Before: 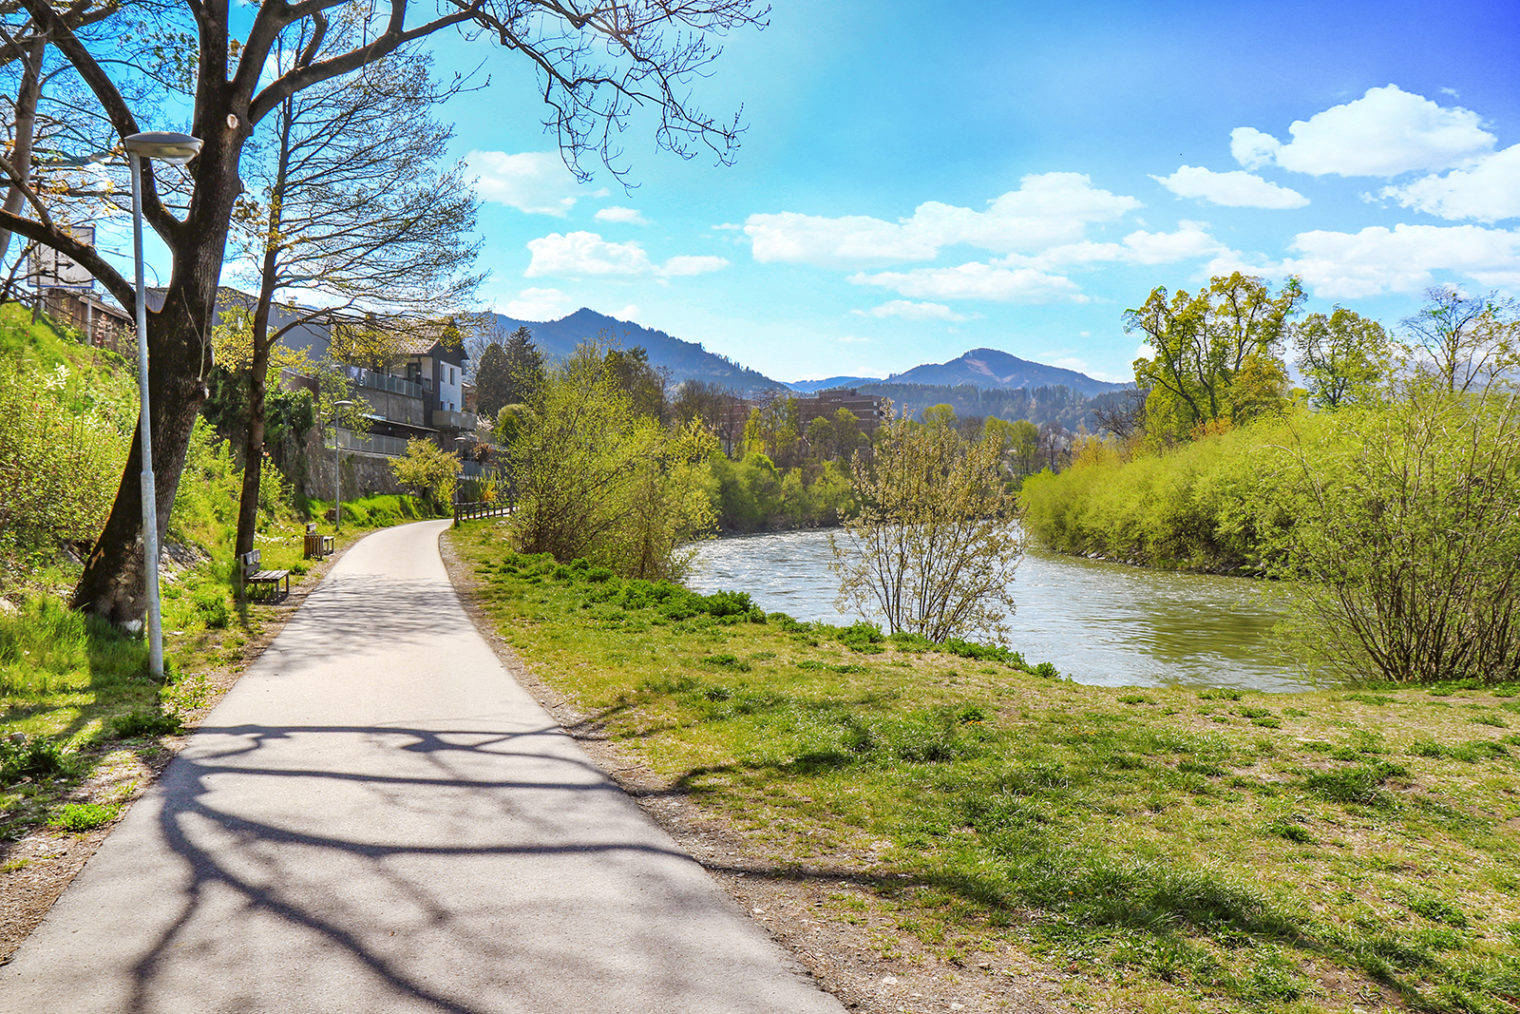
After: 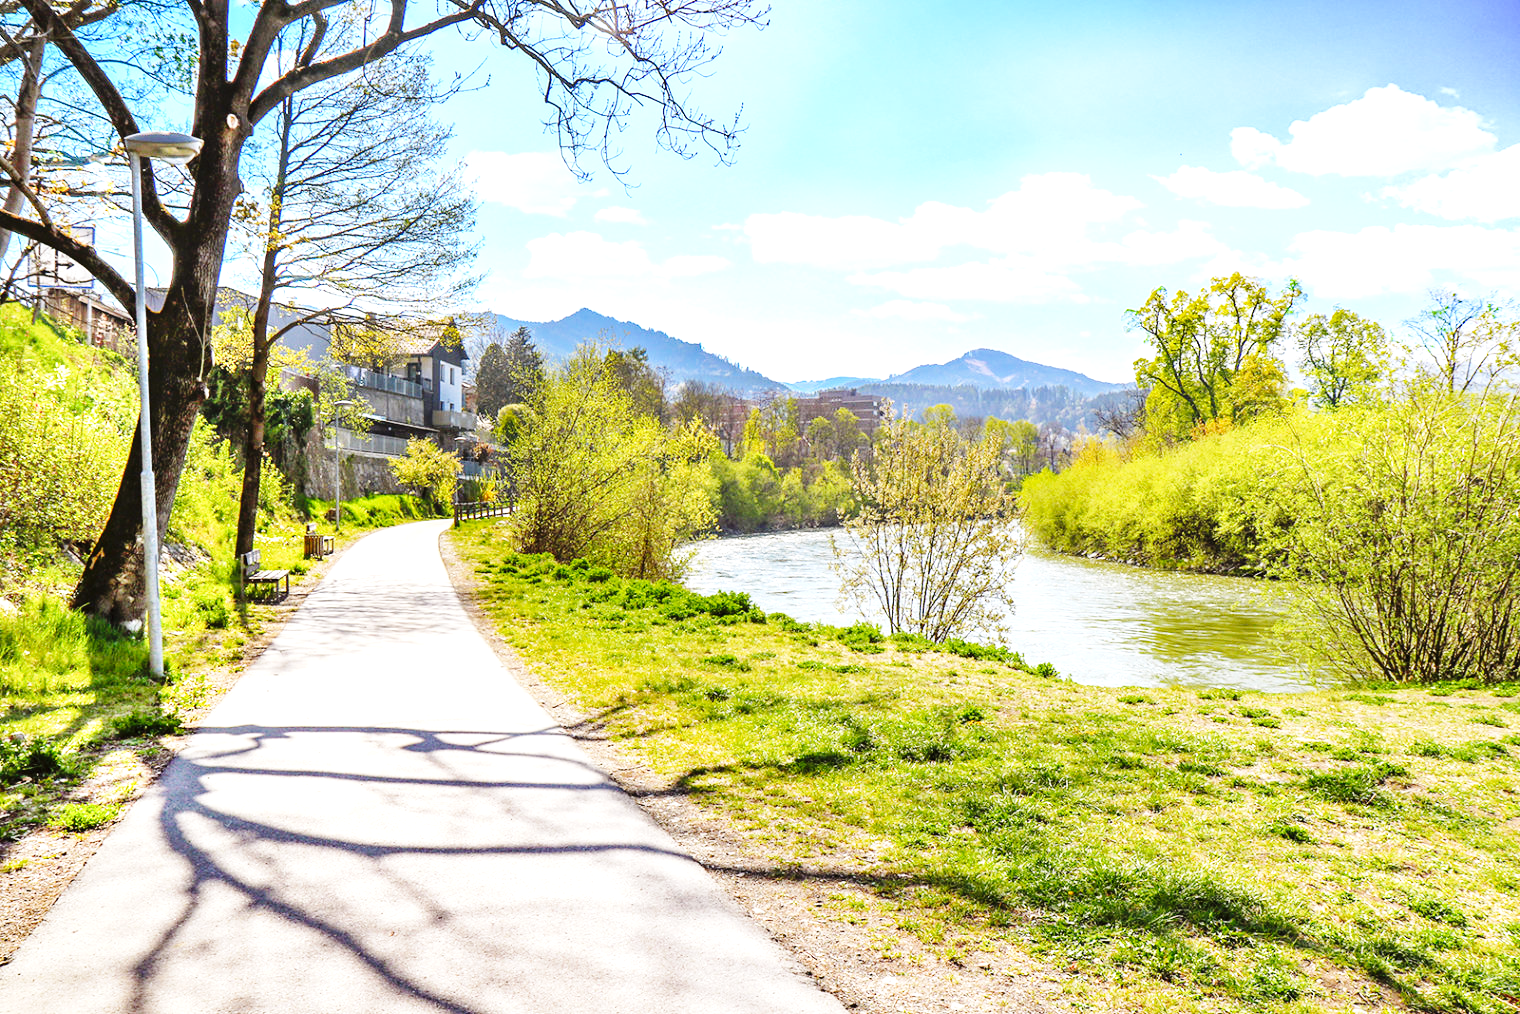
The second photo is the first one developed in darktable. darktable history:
exposure: black level correction 0, exposure 0.696 EV, compensate highlight preservation false
base curve: curves: ch0 [(0, 0) (0.036, 0.025) (0.121, 0.166) (0.206, 0.329) (0.605, 0.79) (1, 1)], preserve colors none
